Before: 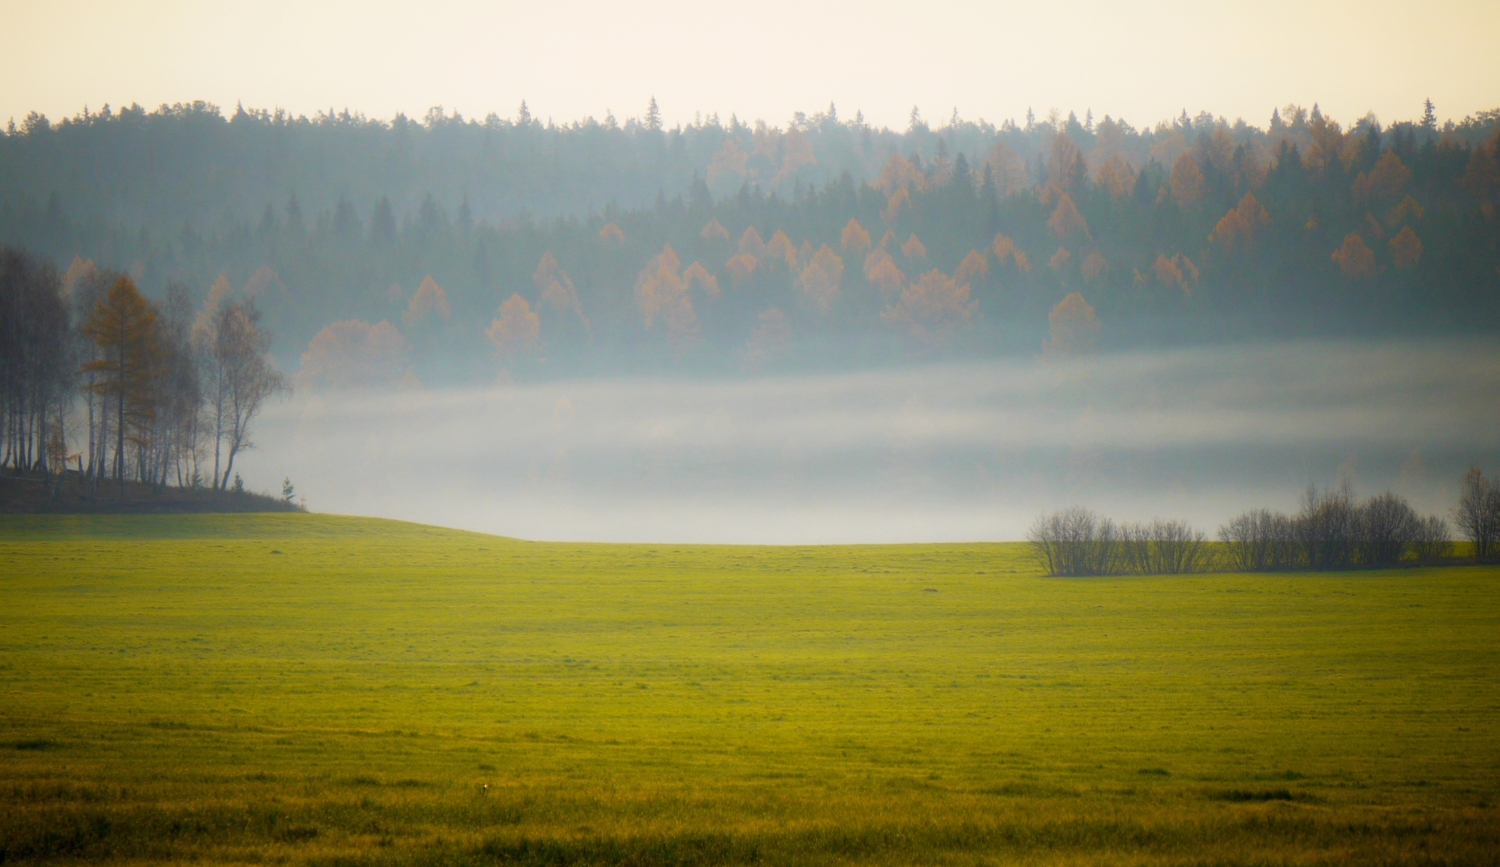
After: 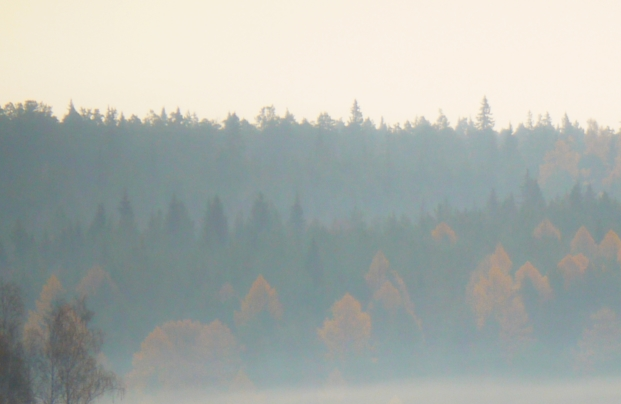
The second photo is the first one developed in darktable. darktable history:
crop and rotate: left 11.249%, top 0.1%, right 47.333%, bottom 53.216%
